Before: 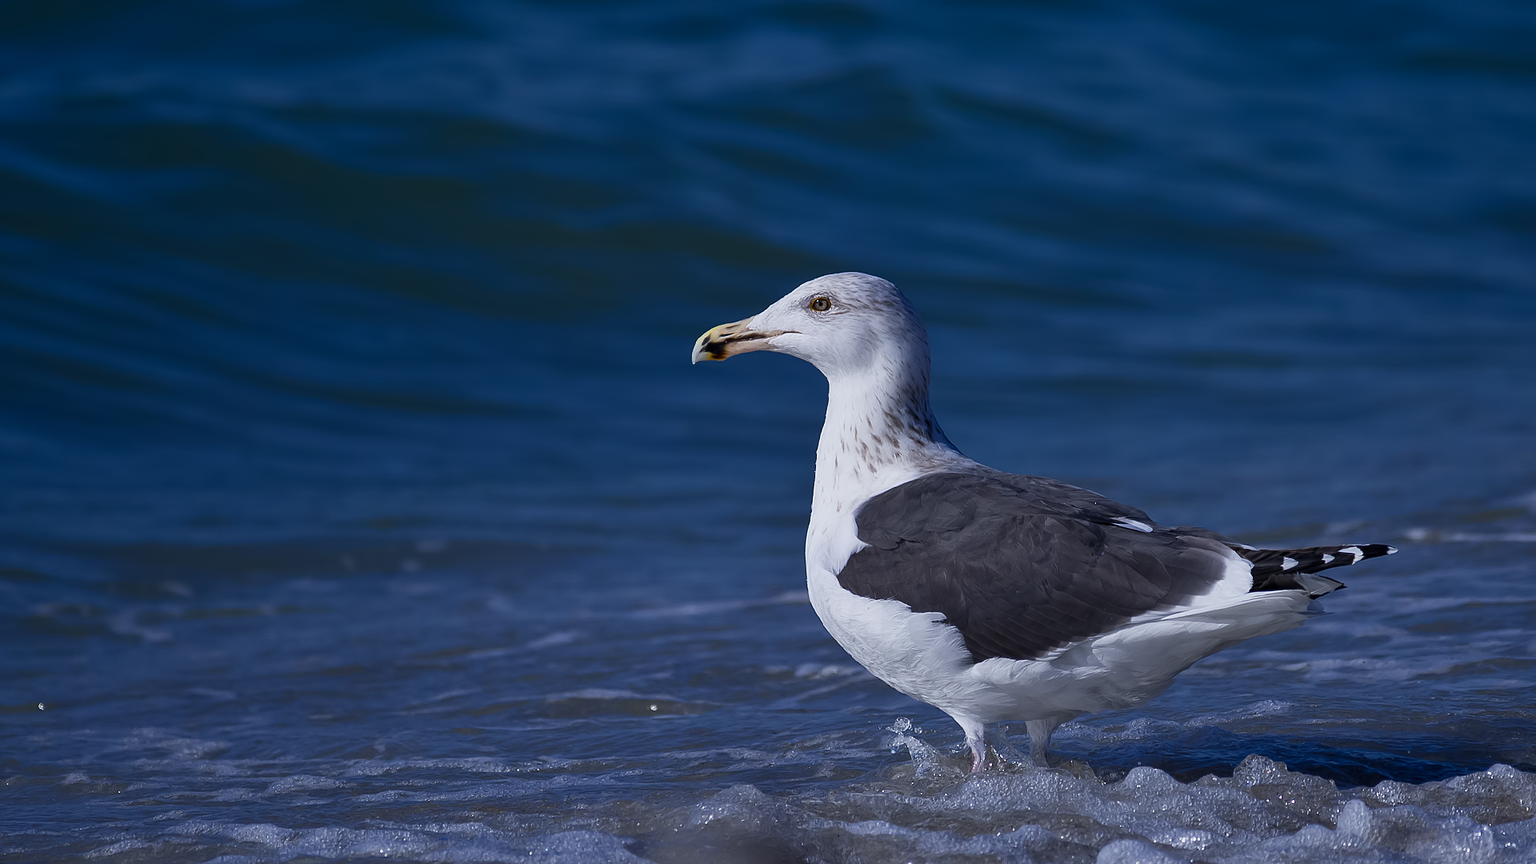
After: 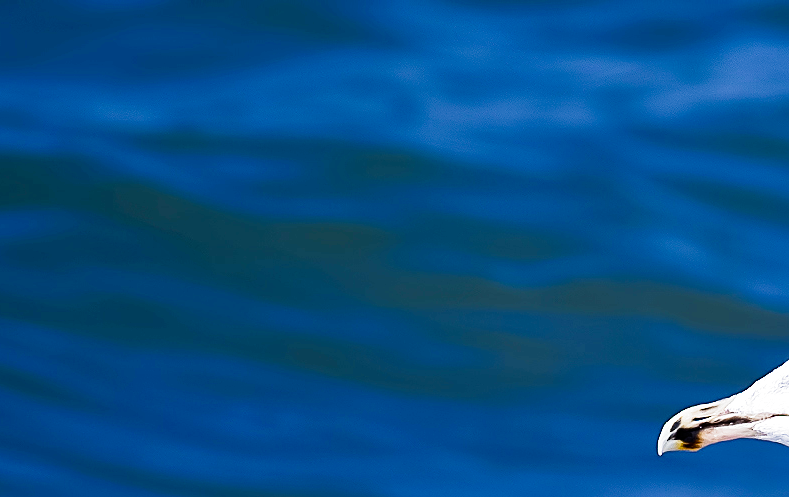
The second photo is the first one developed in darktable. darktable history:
exposure: black level correction 0, exposure 1.752 EV, compensate highlight preservation false
filmic rgb: middle gray luminance 9.45%, black relative exposure -10.62 EV, white relative exposure 3.45 EV, target black luminance 0%, hardness 6, latitude 59.56%, contrast 1.092, highlights saturation mix 6.03%, shadows ↔ highlights balance 29.27%, color science v5 (2021), contrast in shadows safe, contrast in highlights safe
sharpen: on, module defaults
crop and rotate: left 10.83%, top 0.053%, right 48.026%, bottom 53.857%
contrast brightness saturation: contrast 0.051
